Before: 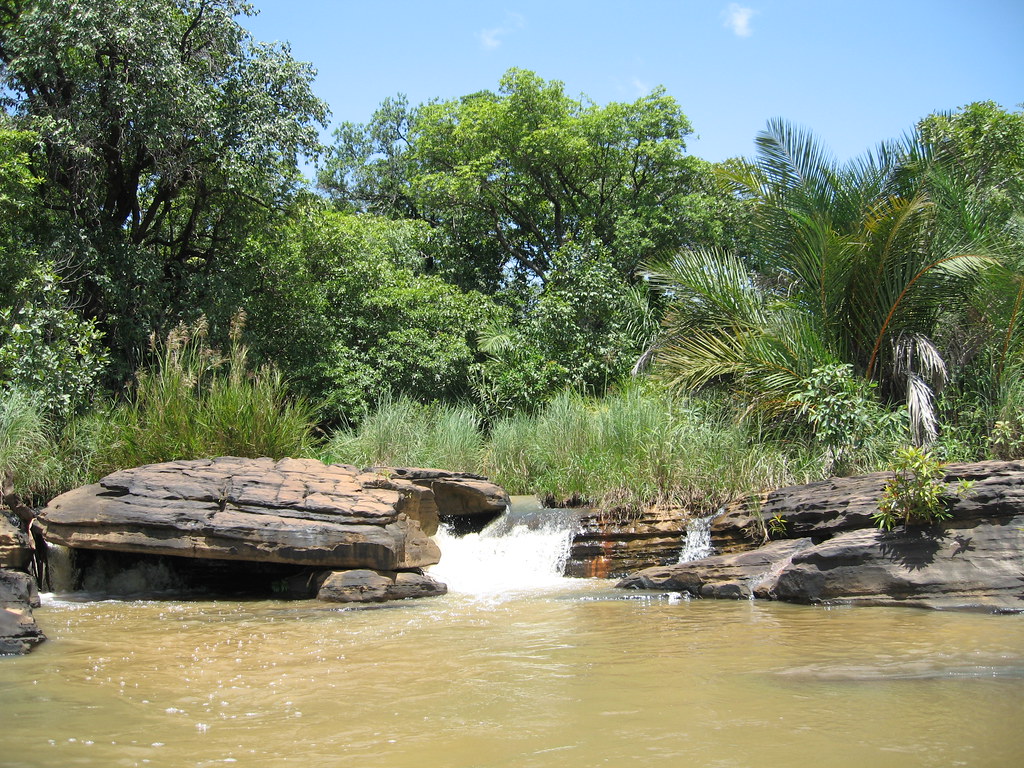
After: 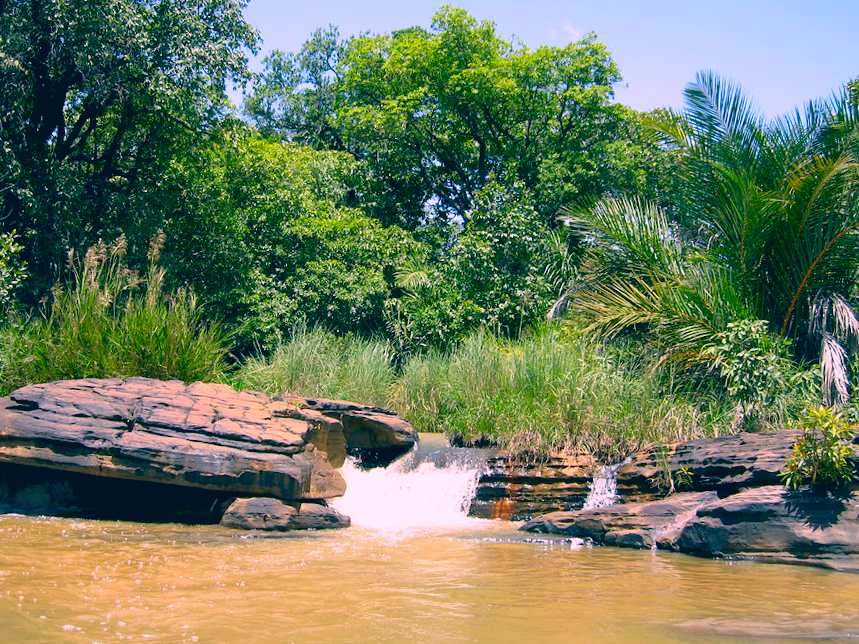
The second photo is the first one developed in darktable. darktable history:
exposure: black level correction 0.011, compensate highlight preservation false
crop and rotate: angle -3.27°, left 5.211%, top 5.211%, right 4.607%, bottom 4.607%
color correction: highlights a* 17.03, highlights b* 0.205, shadows a* -15.38, shadows b* -14.56, saturation 1.5
